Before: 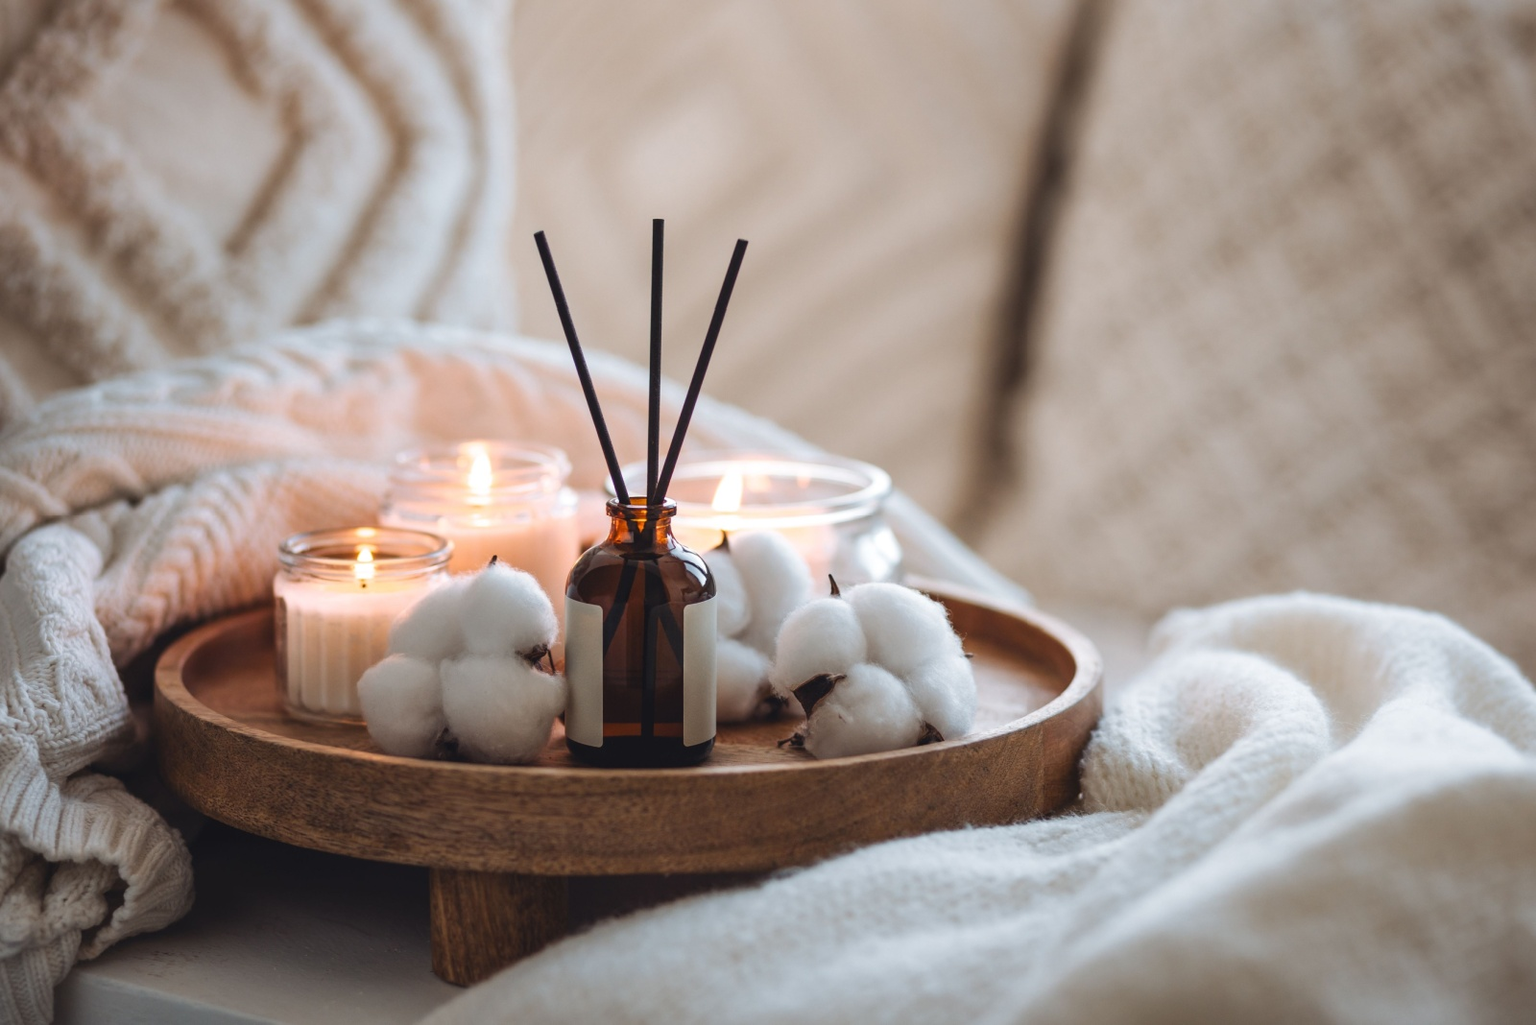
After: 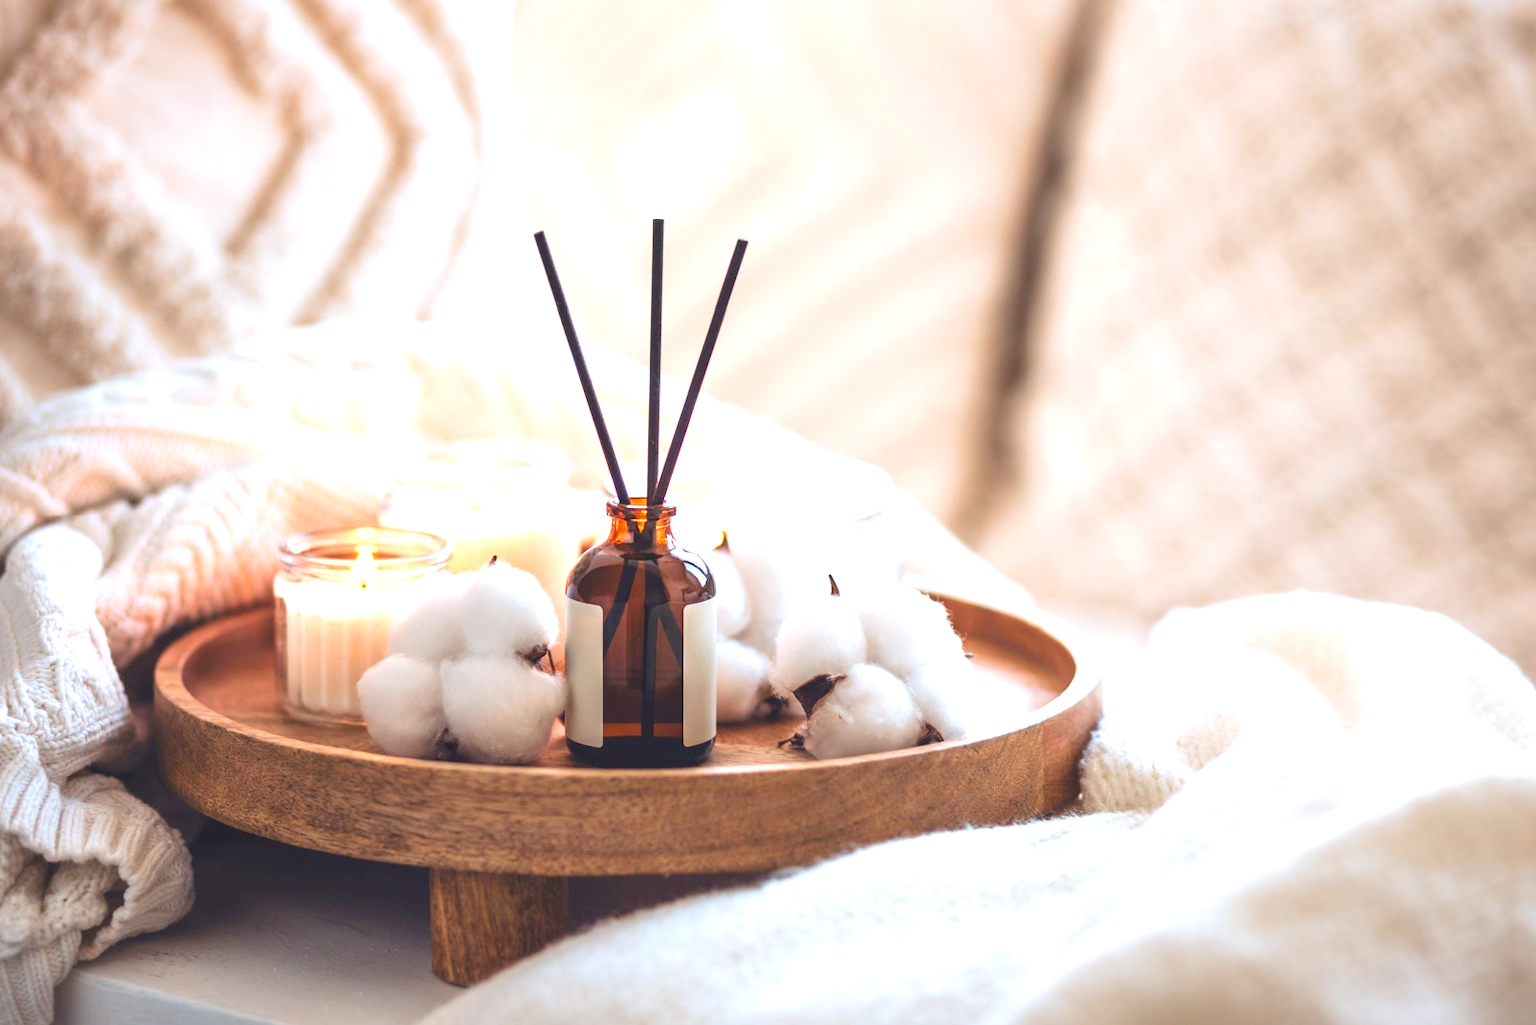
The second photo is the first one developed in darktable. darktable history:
white balance: red 1.004, blue 1.024
exposure: exposure 0.766 EV, compensate highlight preservation false
velvia: strength 15%
levels: black 3.83%, white 90.64%, levels [0.044, 0.416, 0.908]
